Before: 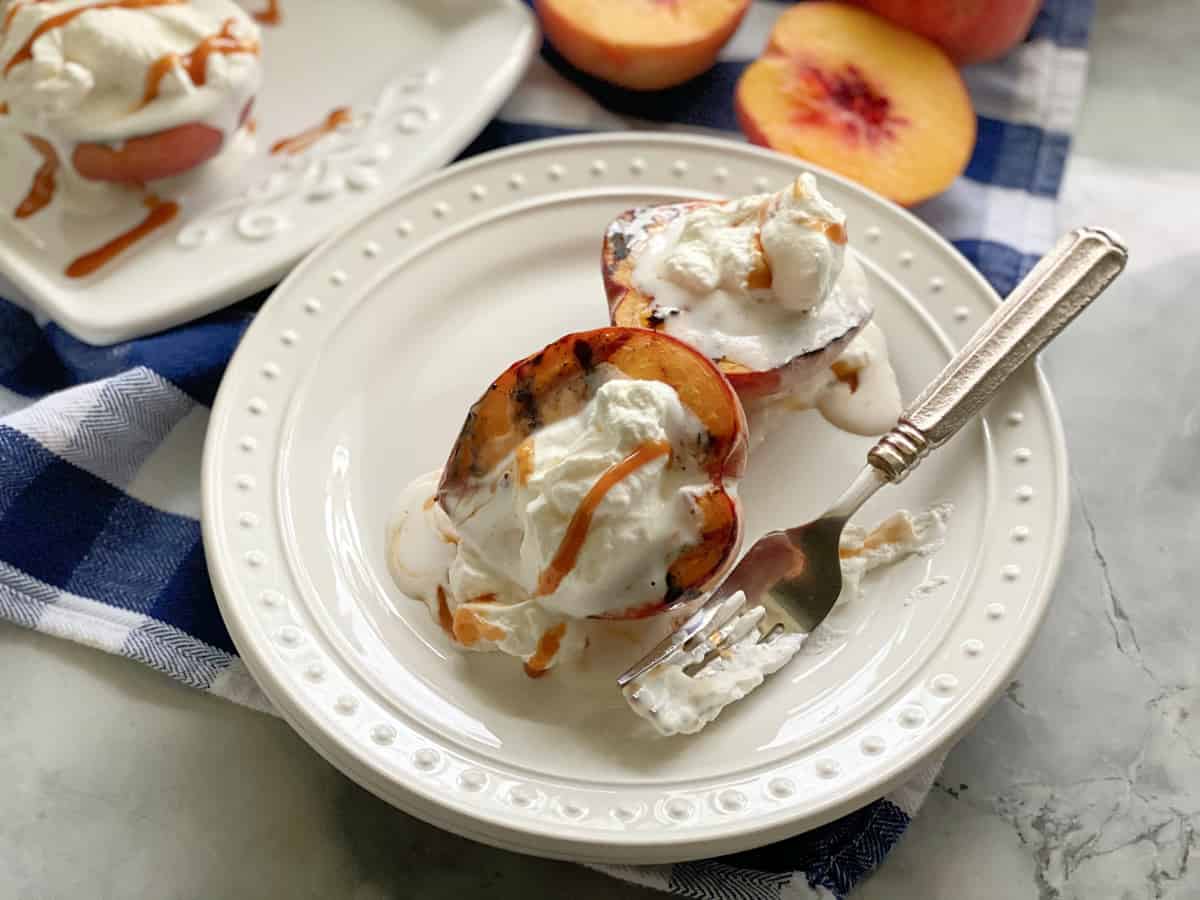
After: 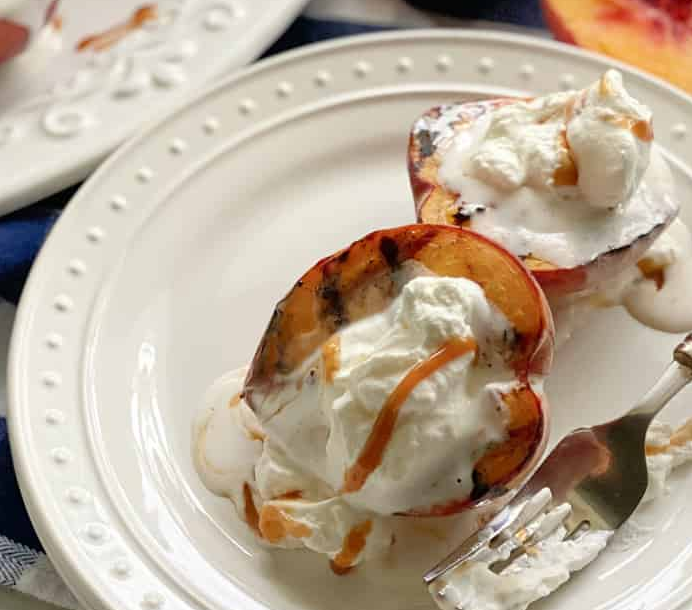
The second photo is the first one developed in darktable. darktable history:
crop: left 16.222%, top 11.467%, right 26.04%, bottom 20.689%
